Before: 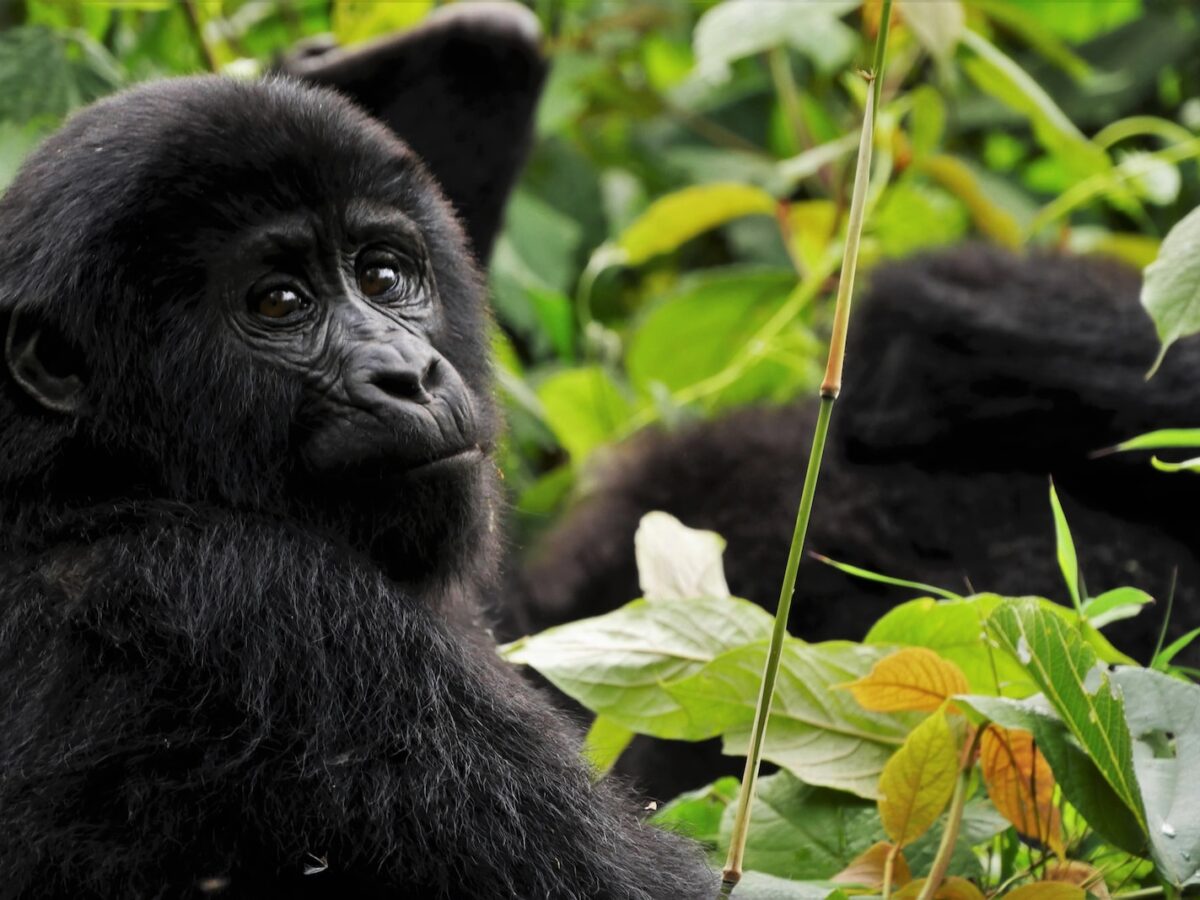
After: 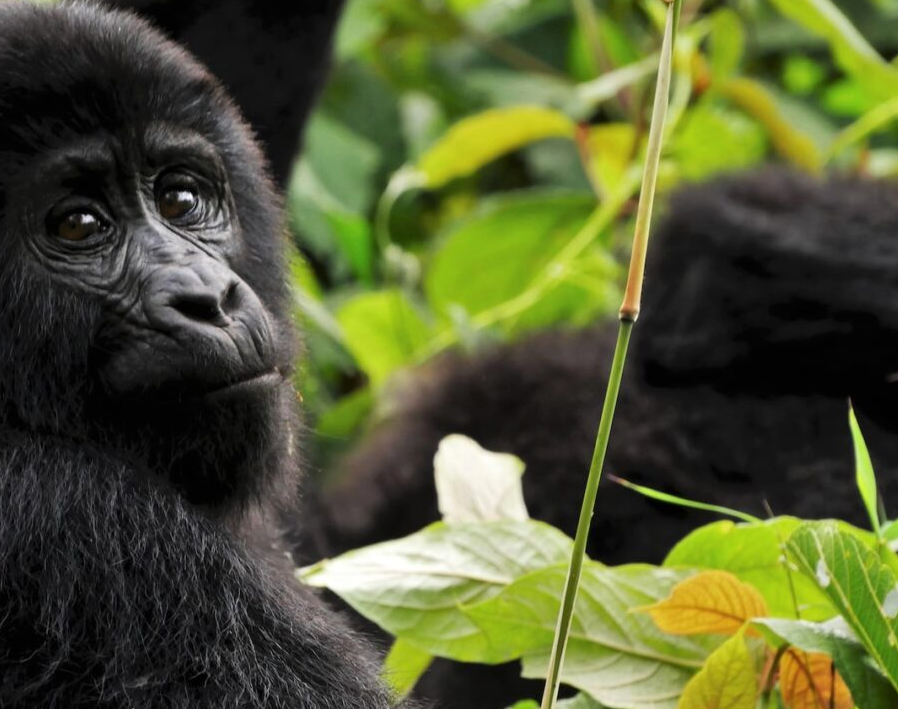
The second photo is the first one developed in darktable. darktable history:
exposure: exposure 0.081 EV, compensate highlight preservation false
crop: left 16.768%, top 8.653%, right 8.362%, bottom 12.485%
